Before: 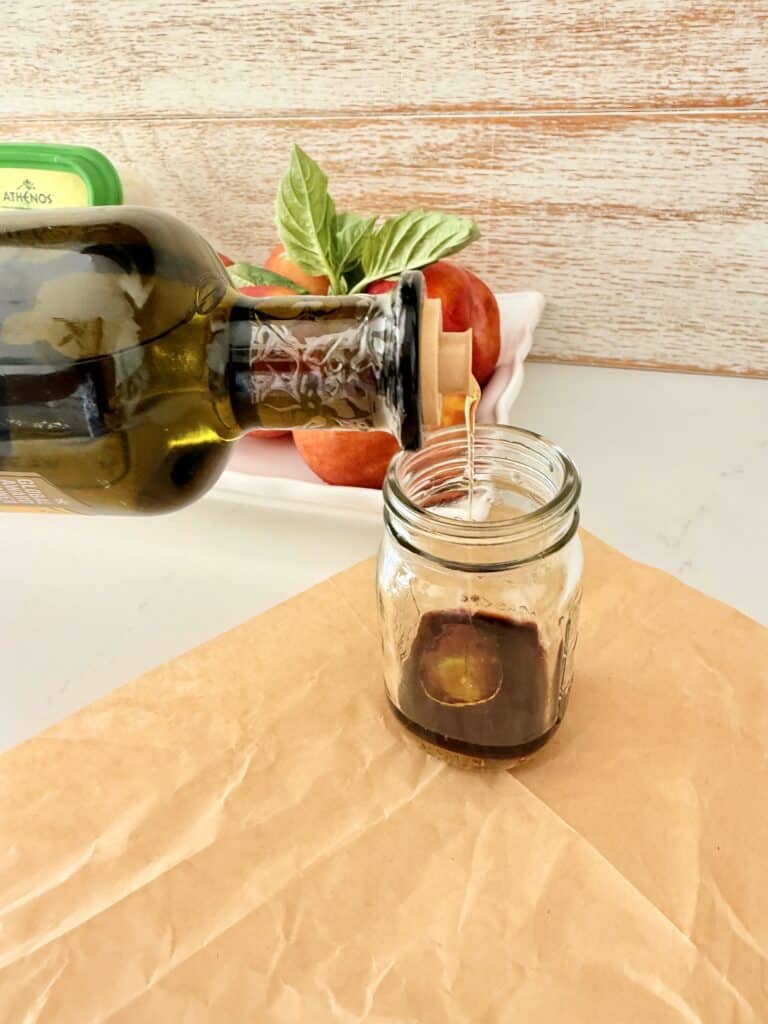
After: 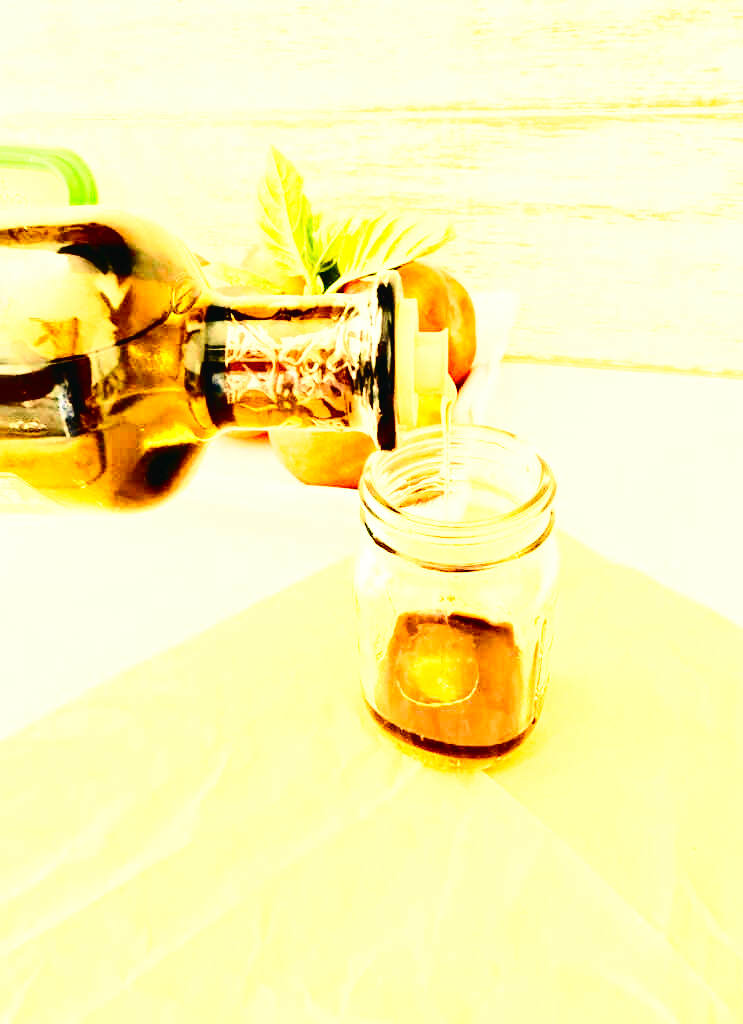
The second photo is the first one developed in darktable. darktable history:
exposure: black level correction 0, exposure 1.2 EV, compensate exposure bias true, compensate highlight preservation false
base curve: curves: ch0 [(0, 0) (0.028, 0.03) (0.121, 0.232) (0.46, 0.748) (0.859, 0.968) (1, 1)], preserve colors none
white balance: red 1.123, blue 0.83
tone curve: curves: ch0 [(0, 0.021) (0.148, 0.076) (0.232, 0.191) (0.398, 0.423) (0.572, 0.672) (0.705, 0.812) (0.877, 0.931) (0.99, 0.987)]; ch1 [(0, 0) (0.377, 0.325) (0.493, 0.486) (0.508, 0.502) (0.515, 0.514) (0.554, 0.586) (0.623, 0.658) (0.701, 0.704) (0.778, 0.751) (1, 1)]; ch2 [(0, 0) (0.431, 0.398) (0.485, 0.486) (0.495, 0.498) (0.511, 0.507) (0.58, 0.66) (0.679, 0.757) (0.749, 0.829) (1, 0.991)], color space Lab, independent channels
crop and rotate: left 3.238%
tone equalizer: -8 EV -0.75 EV, -7 EV -0.7 EV, -6 EV -0.6 EV, -5 EV -0.4 EV, -3 EV 0.4 EV, -2 EV 0.6 EV, -1 EV 0.7 EV, +0 EV 0.75 EV, edges refinement/feathering 500, mask exposure compensation -1.57 EV, preserve details no
